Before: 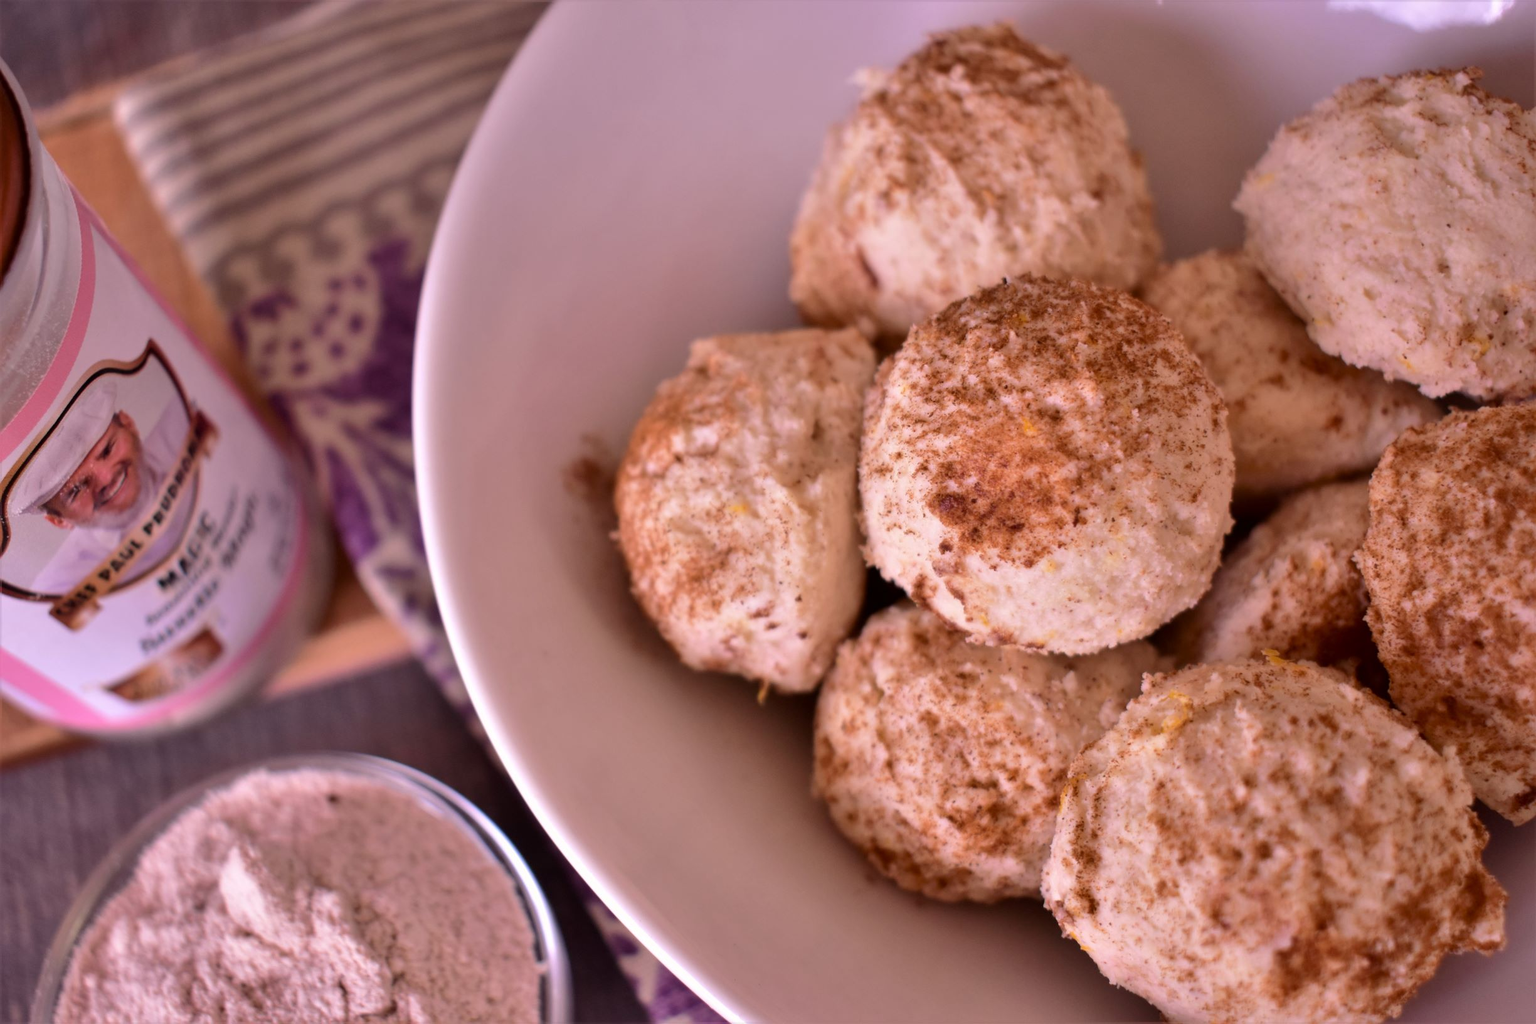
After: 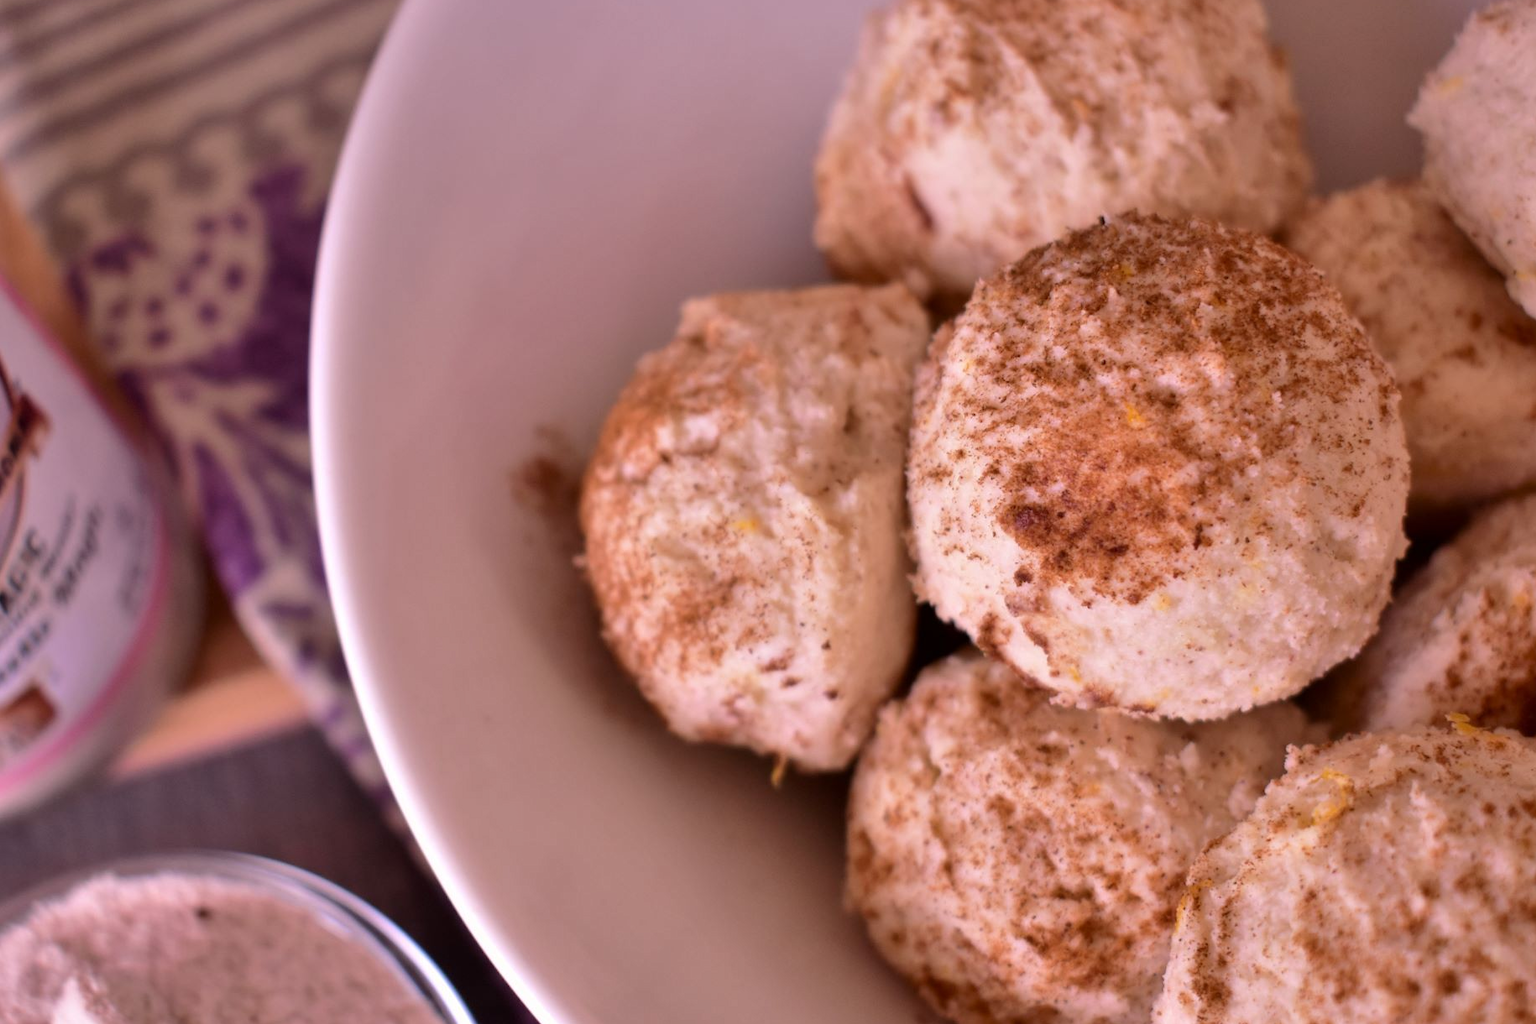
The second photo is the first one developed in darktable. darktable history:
shadows and highlights: radius 337.17, shadows 29.01, soften with gaussian
crop and rotate: left 11.831%, top 11.346%, right 13.429%, bottom 13.899%
